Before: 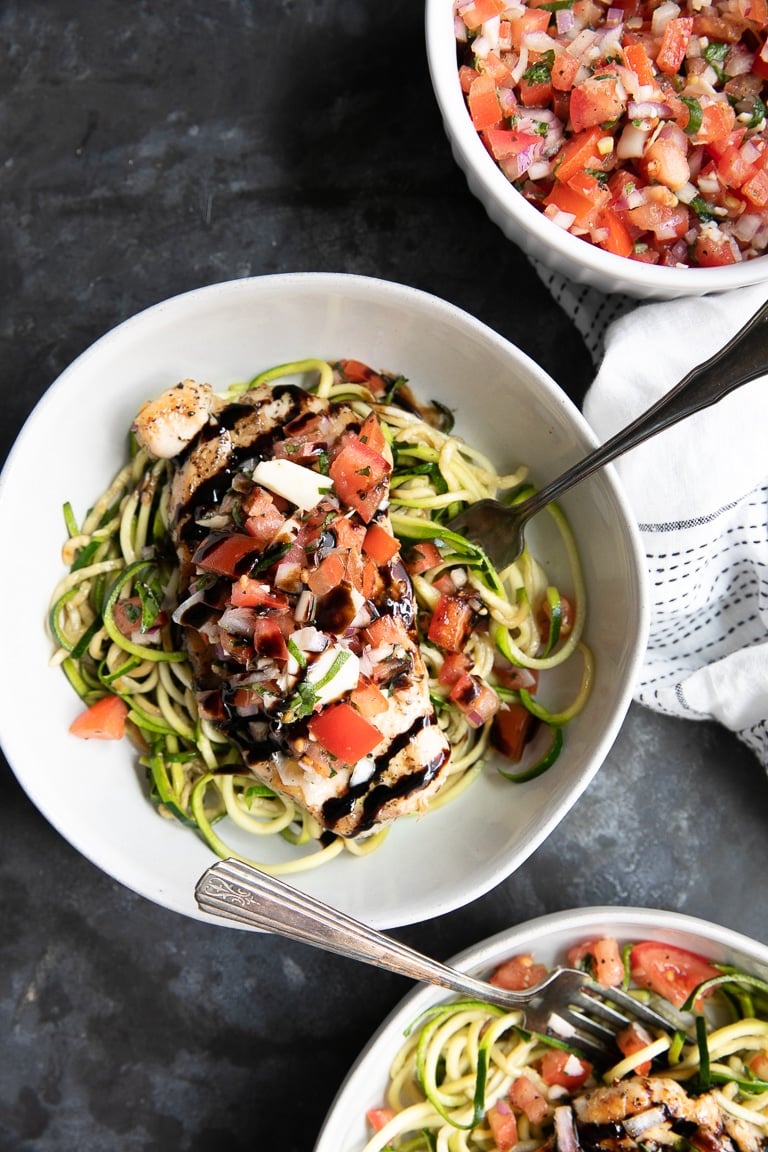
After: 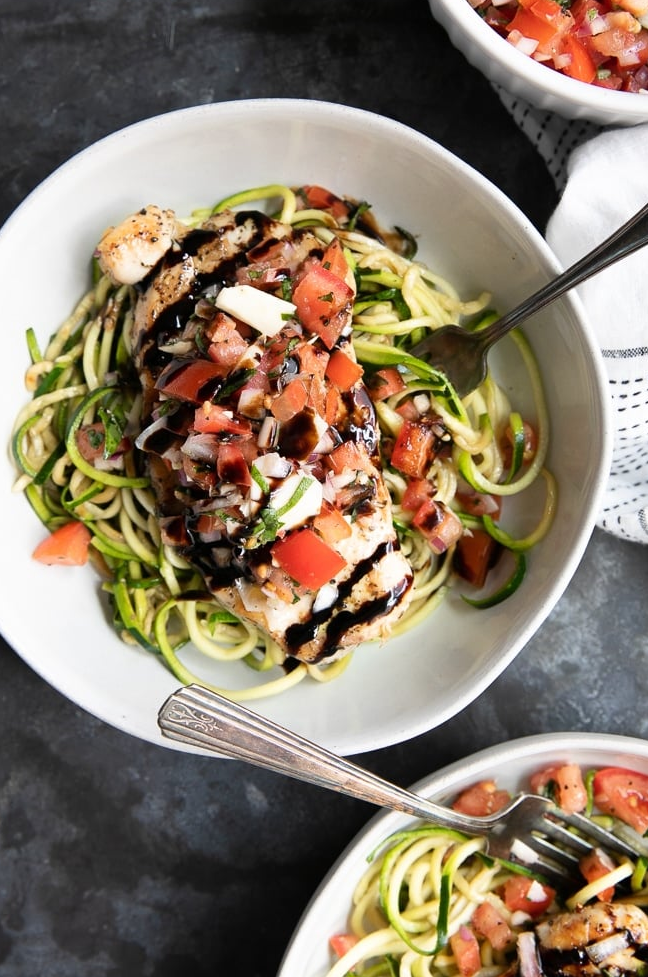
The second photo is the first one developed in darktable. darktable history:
crop and rotate: left 4.853%, top 15.179%, right 10.665%
